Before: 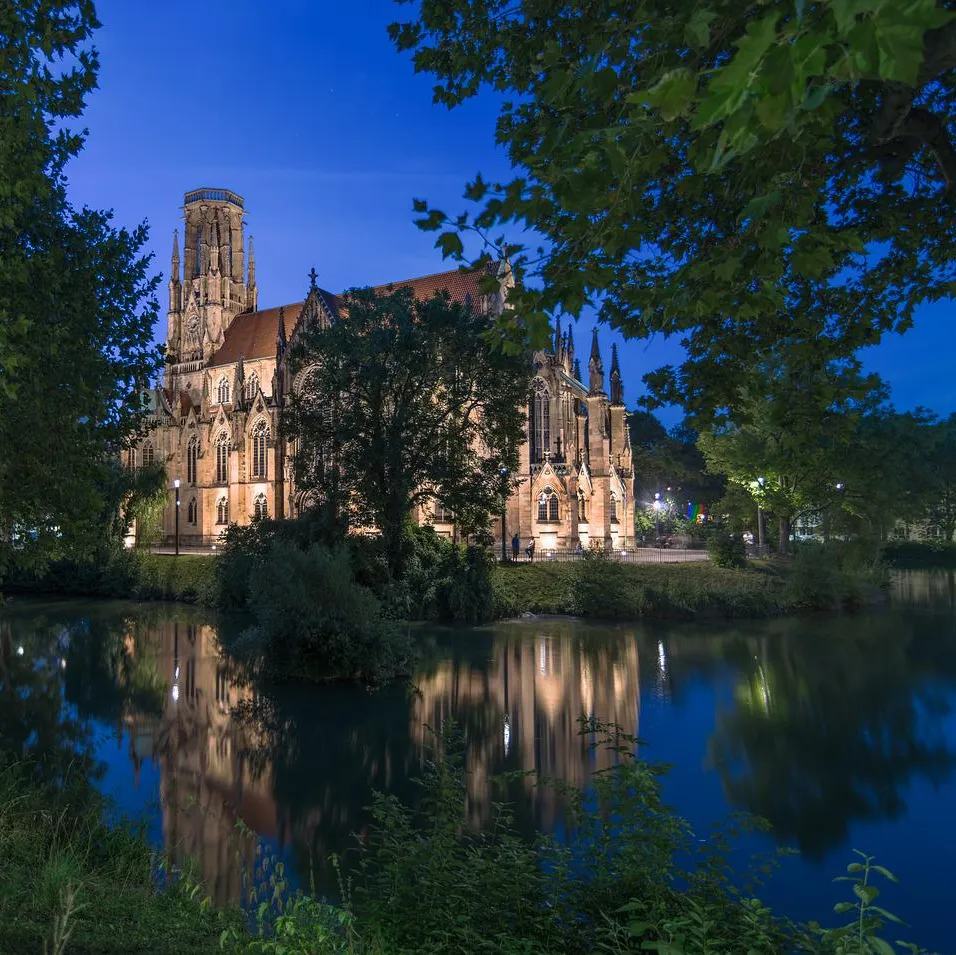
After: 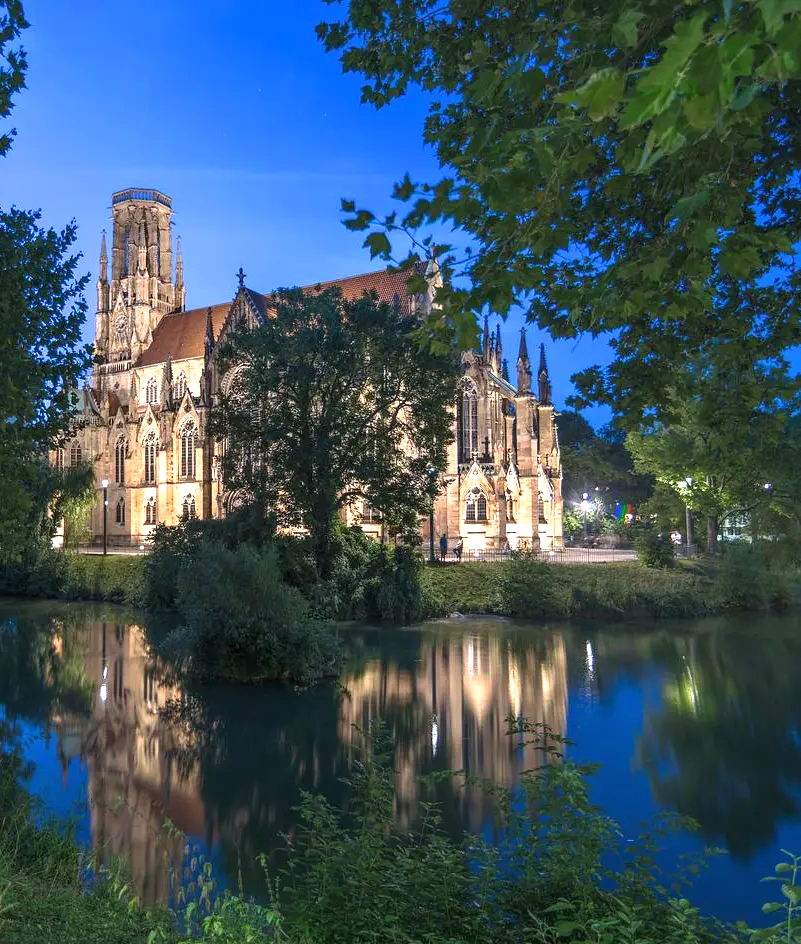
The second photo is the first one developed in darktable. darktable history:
crop: left 7.598%, right 7.873%
exposure: black level correction 0, exposure 0.95 EV, compensate exposure bias true, compensate highlight preservation false
